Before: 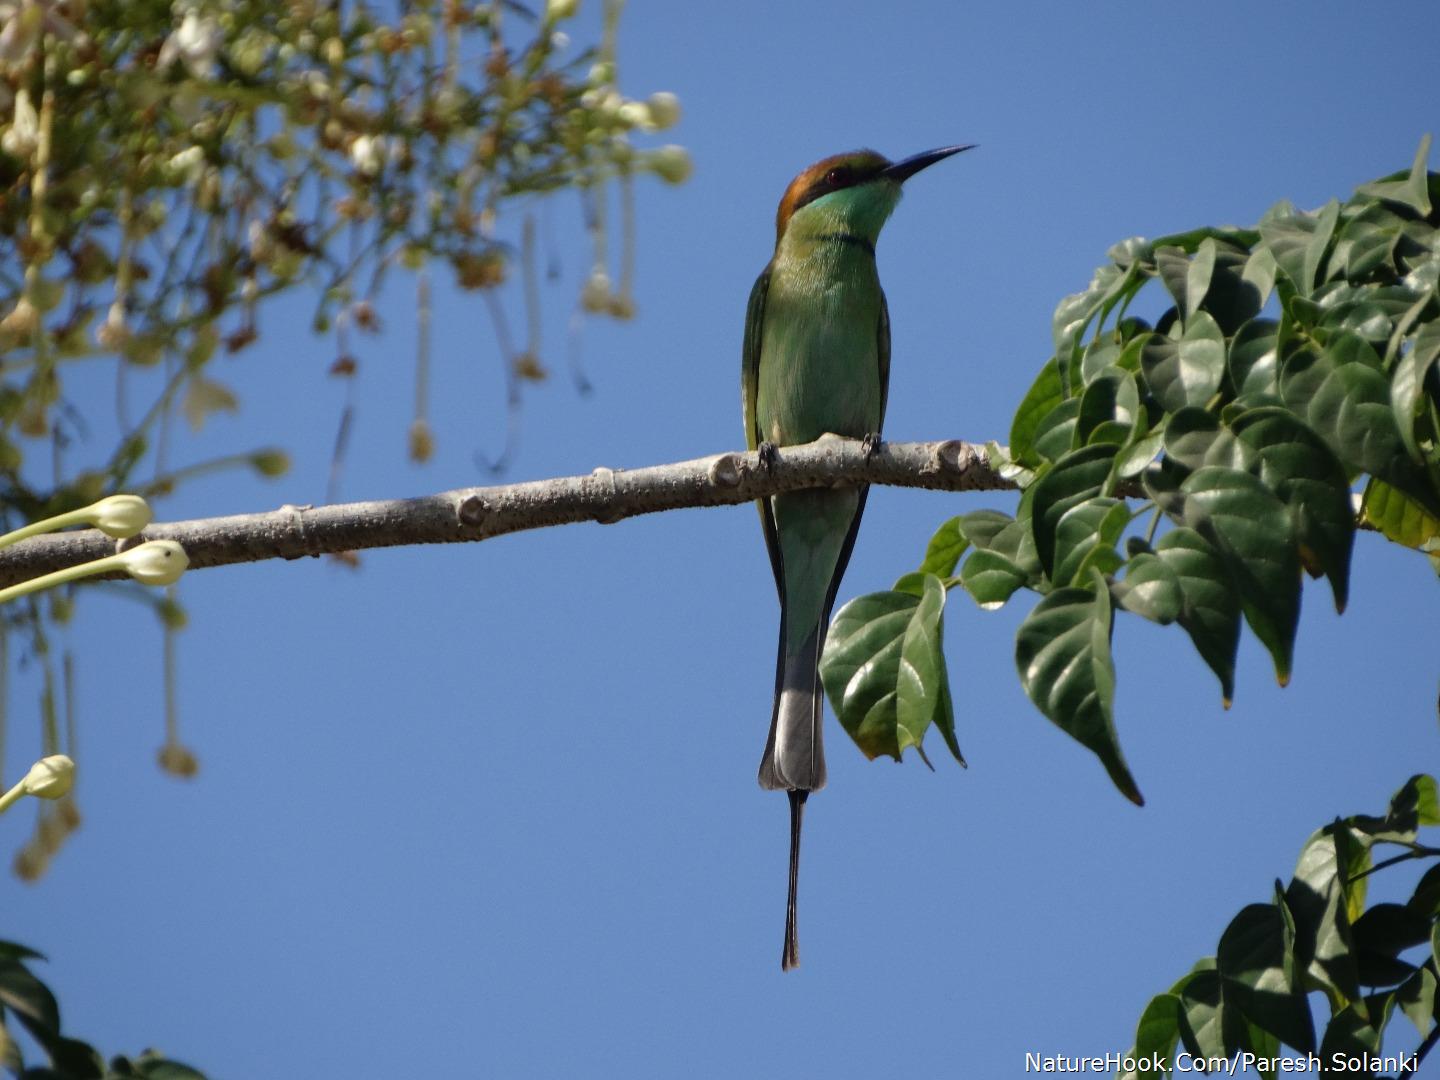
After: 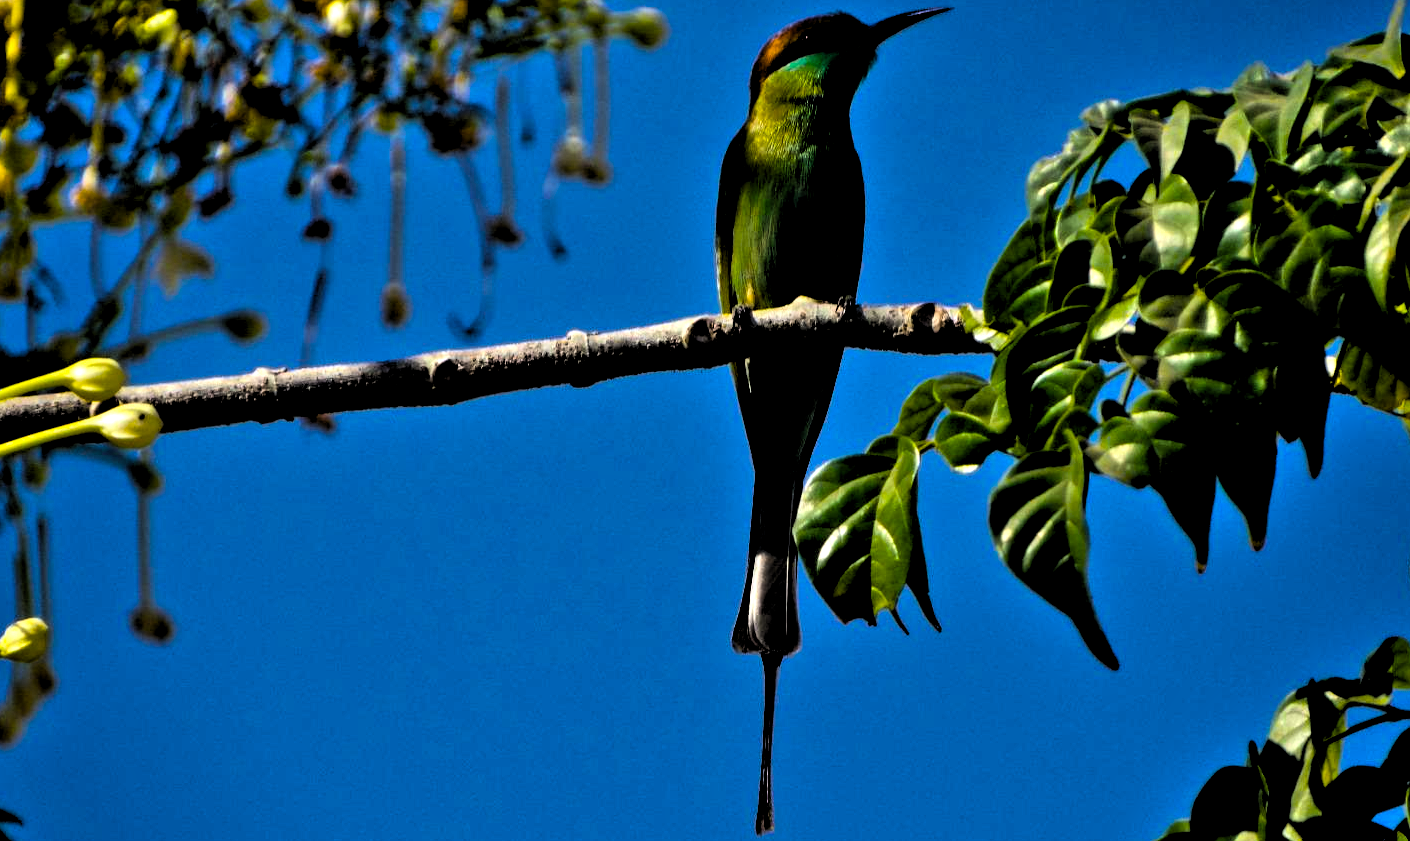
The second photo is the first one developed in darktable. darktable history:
crop and rotate: left 1.814%, top 12.818%, right 0.25%, bottom 9.225%
rgb levels: levels [[0.034, 0.472, 0.904], [0, 0.5, 1], [0, 0.5, 1]]
tone equalizer: -7 EV 0.15 EV, -6 EV 0.6 EV, -5 EV 1.15 EV, -4 EV 1.33 EV, -3 EV 1.15 EV, -2 EV 0.6 EV, -1 EV 0.15 EV, mask exposure compensation -0.5 EV
color calibration: illuminant same as pipeline (D50), adaptation none (bypass)
color balance rgb: linear chroma grading › global chroma 40.15%, perceptual saturation grading › global saturation 60.58%, perceptual saturation grading › highlights 20.44%, perceptual saturation grading › shadows -50.36%, perceptual brilliance grading › highlights 2.19%, perceptual brilliance grading › mid-tones -50.36%, perceptual brilliance grading › shadows -50.36%
